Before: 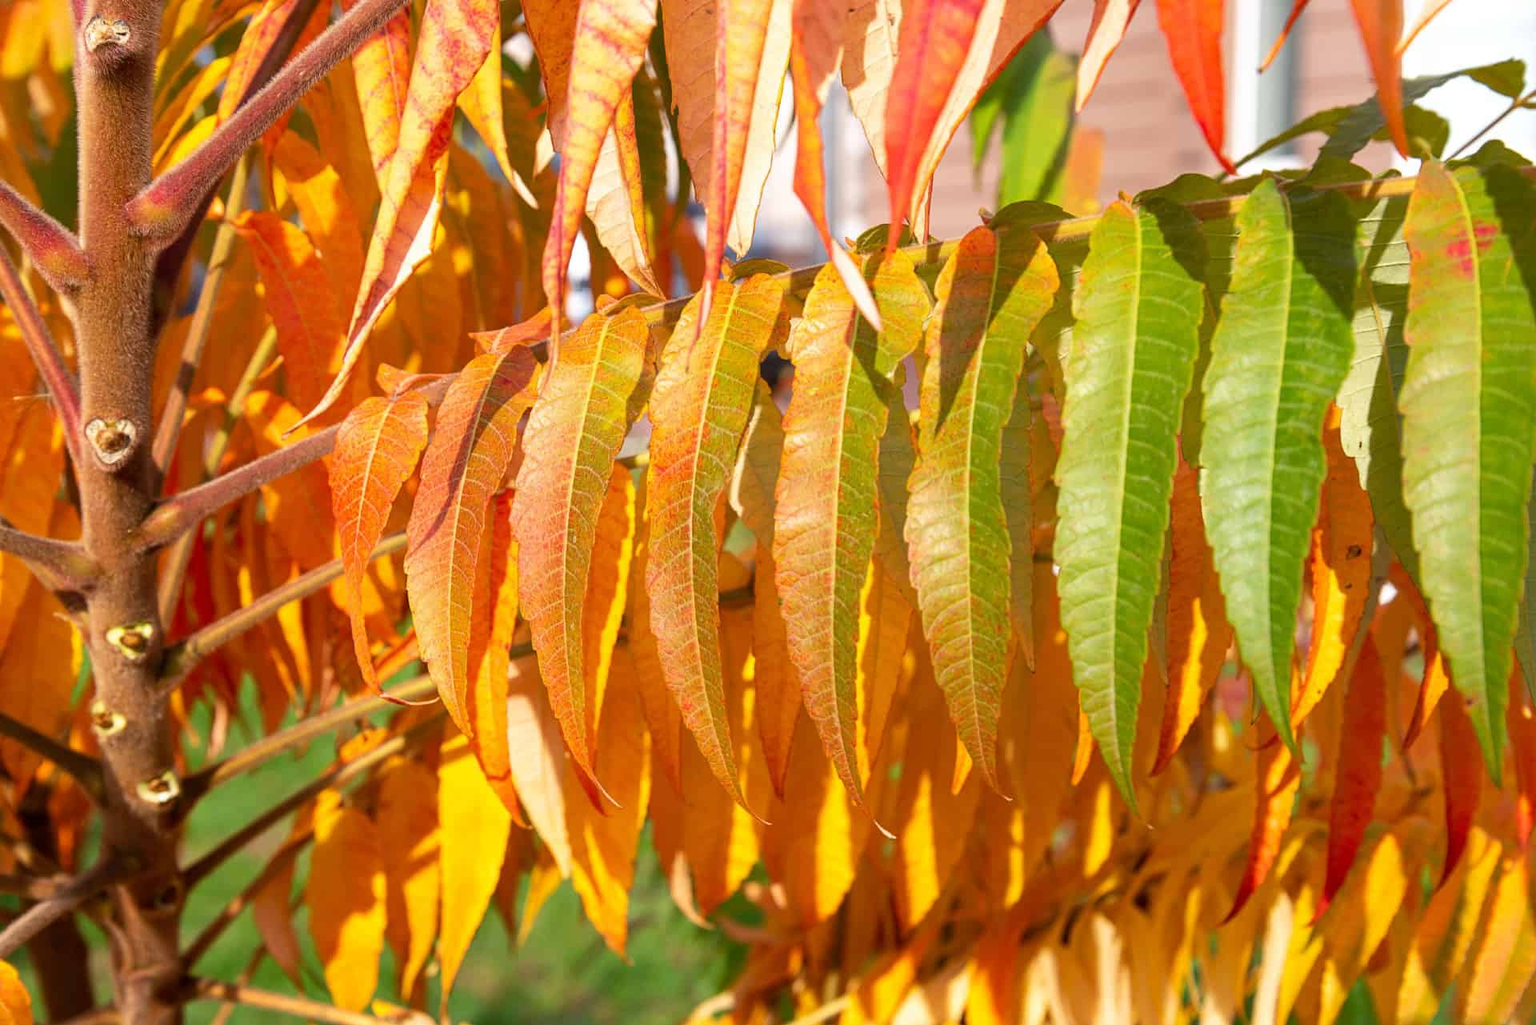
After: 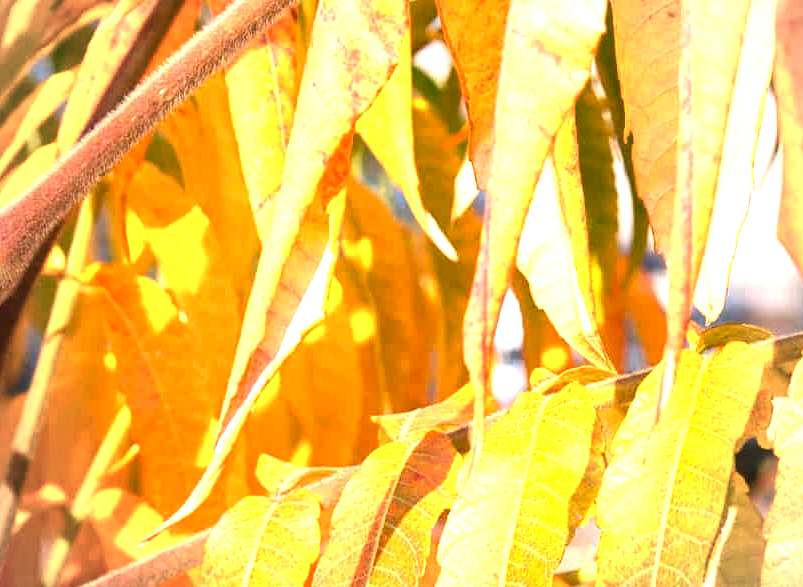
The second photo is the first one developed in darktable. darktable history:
crop and rotate: left 11.201%, top 0.073%, right 46.947%, bottom 54.032%
vignetting: fall-off radius 61.1%
exposure: black level correction -0.002, exposure 0.544 EV, compensate highlight preservation false
color correction: highlights a* 4.07, highlights b* 4.95, shadows a* -7.02, shadows b* 4.68
color zones: curves: ch0 [(0.099, 0.624) (0.257, 0.596) (0.384, 0.376) (0.529, 0.492) (0.697, 0.564) (0.768, 0.532) (0.908, 0.644)]; ch1 [(0.112, 0.564) (0.254, 0.612) (0.432, 0.676) (0.592, 0.456) (0.743, 0.684) (0.888, 0.536)]; ch2 [(0.25, 0.5) (0.469, 0.36) (0.75, 0.5)]
